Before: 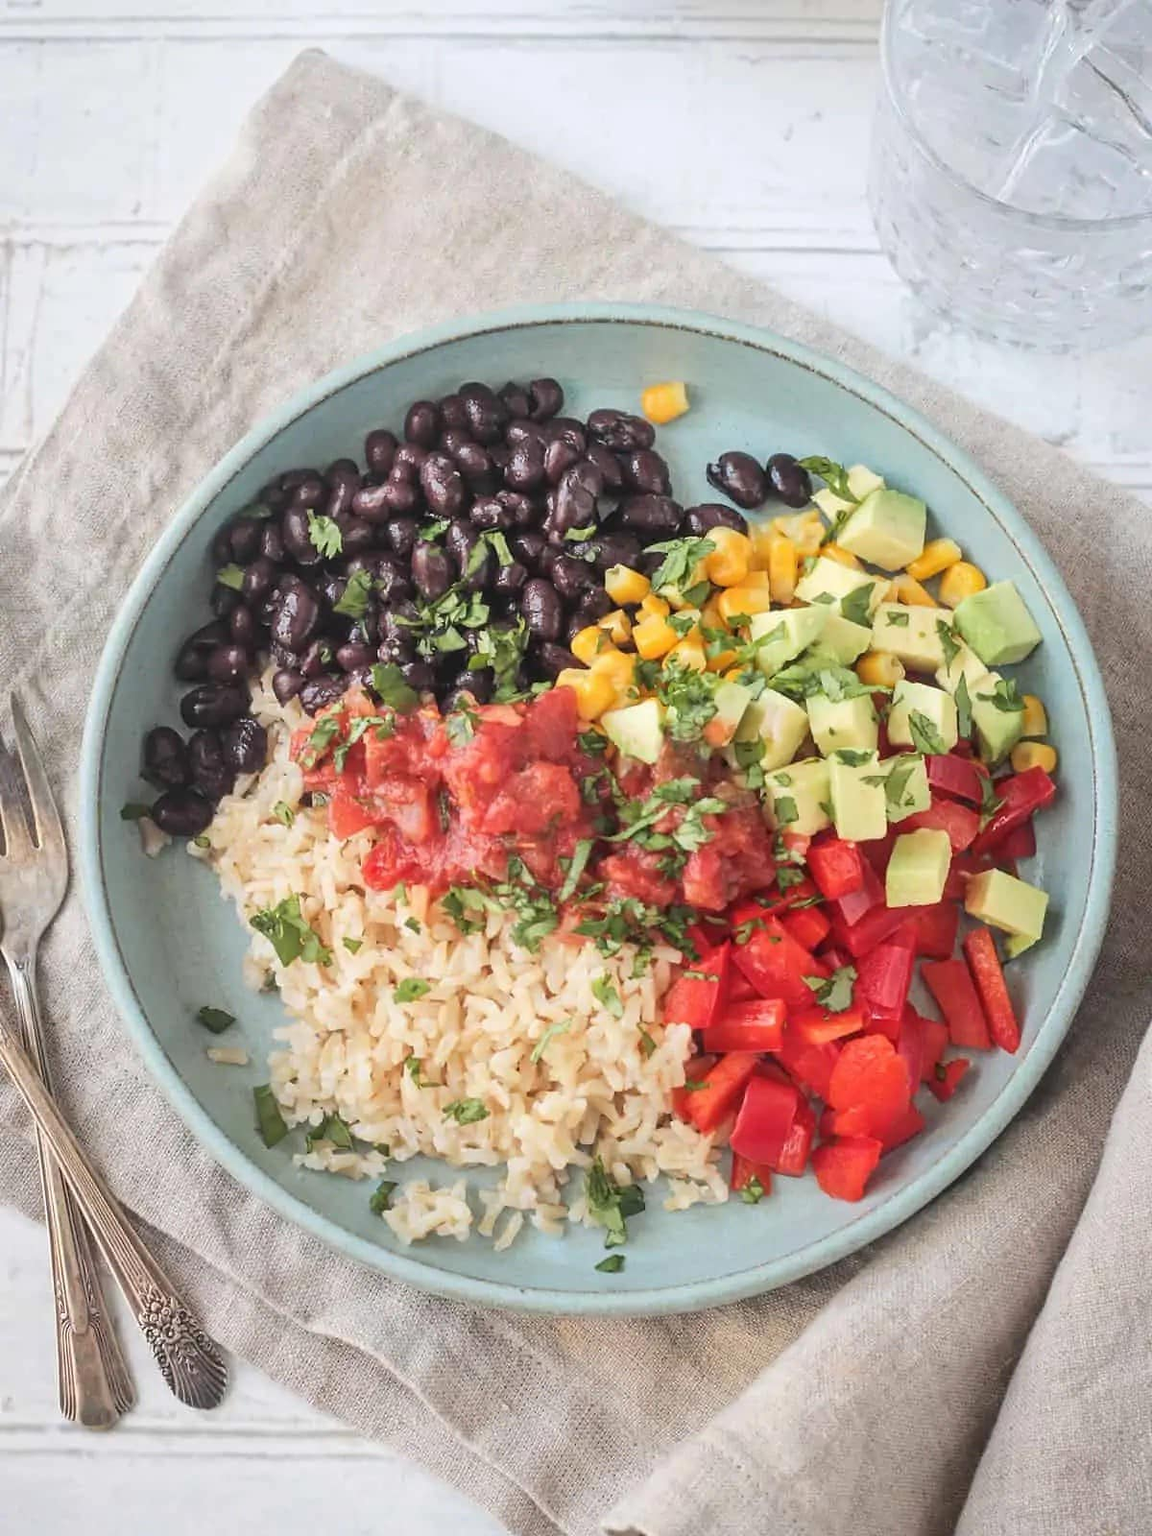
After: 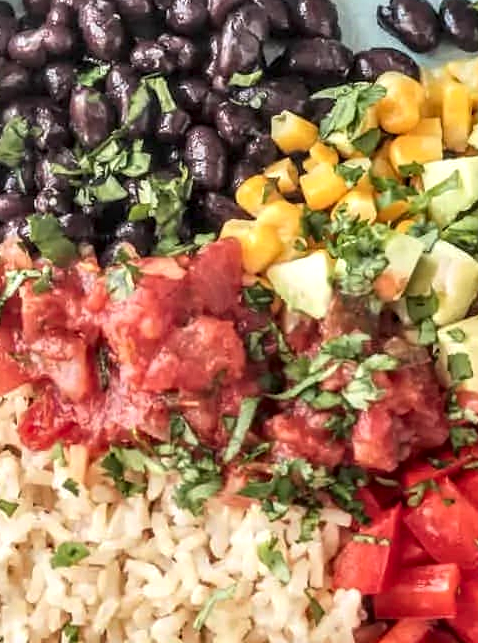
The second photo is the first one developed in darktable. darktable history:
crop: left 29.986%, top 29.862%, right 30.178%, bottom 29.889%
local contrast: detail 161%
